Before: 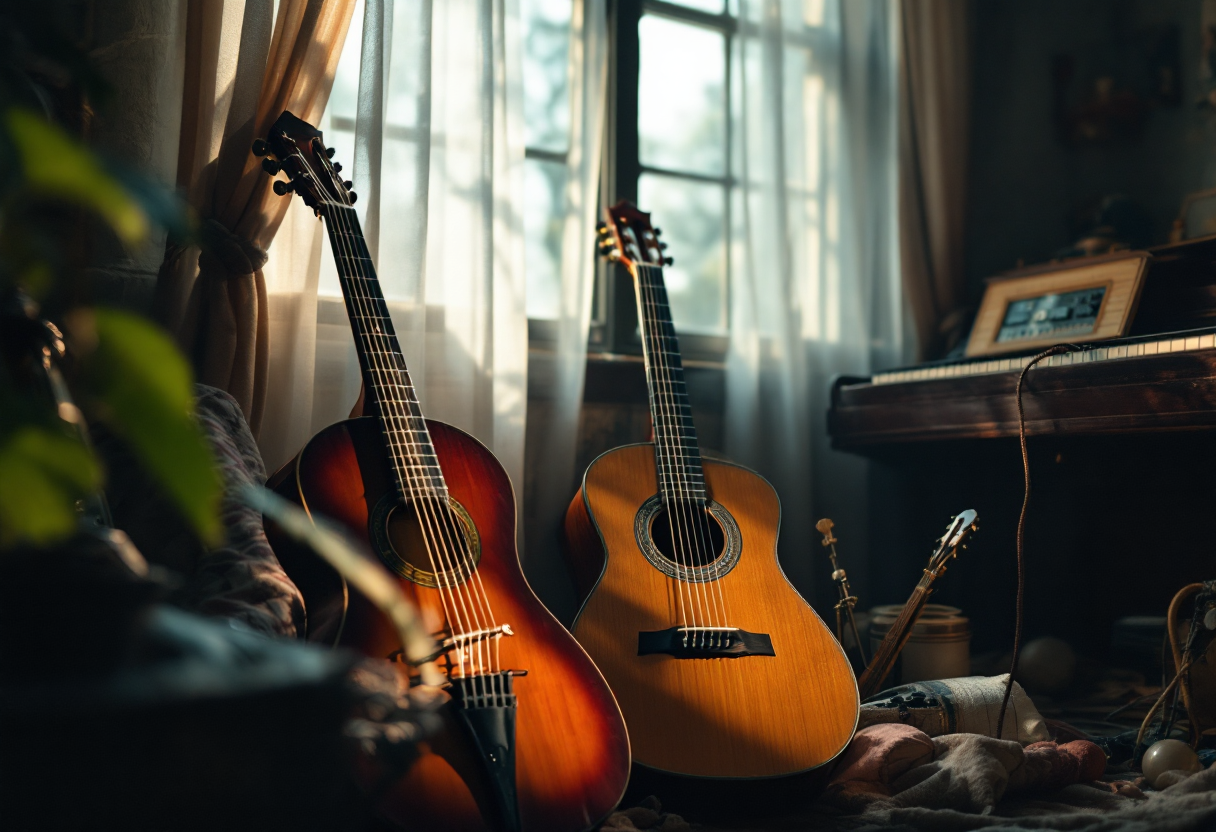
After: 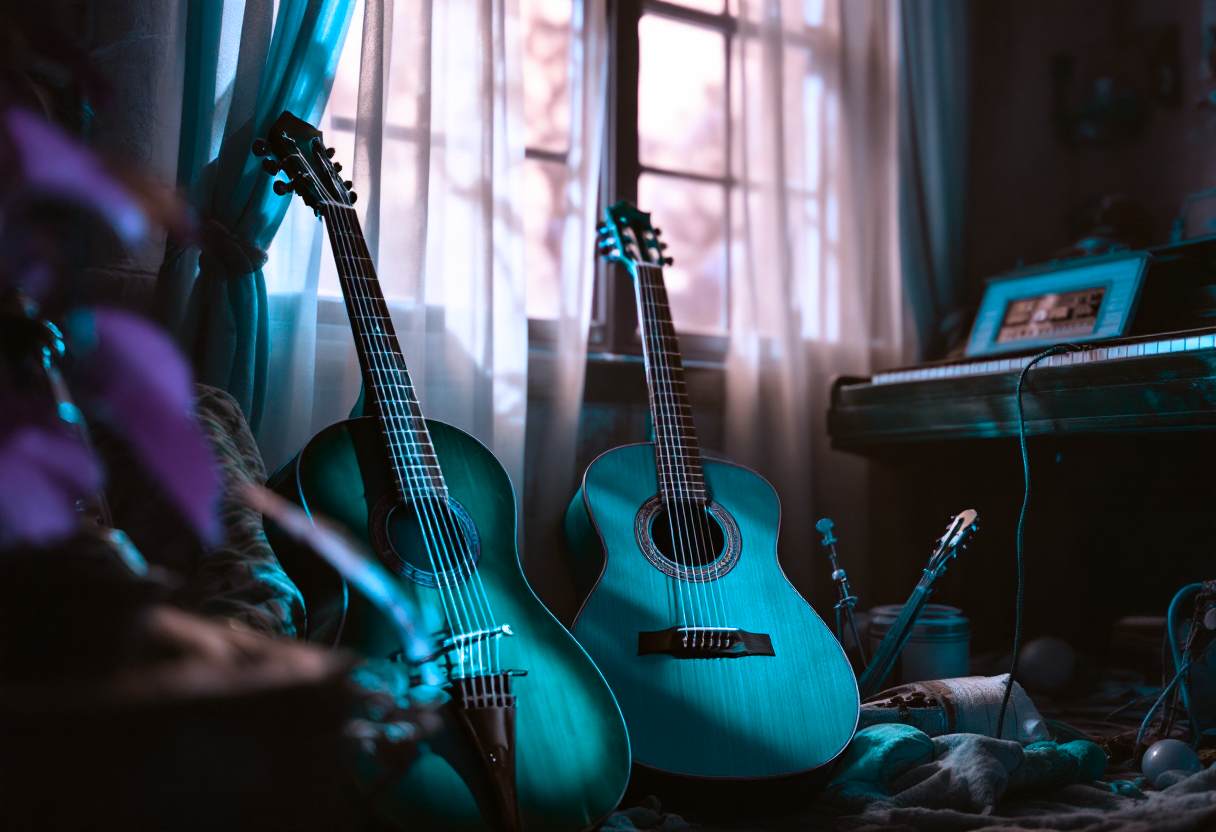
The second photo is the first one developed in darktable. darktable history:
color balance rgb: hue shift 180°, global vibrance 50%, contrast 0.32%
exposure: exposure 0 EV
